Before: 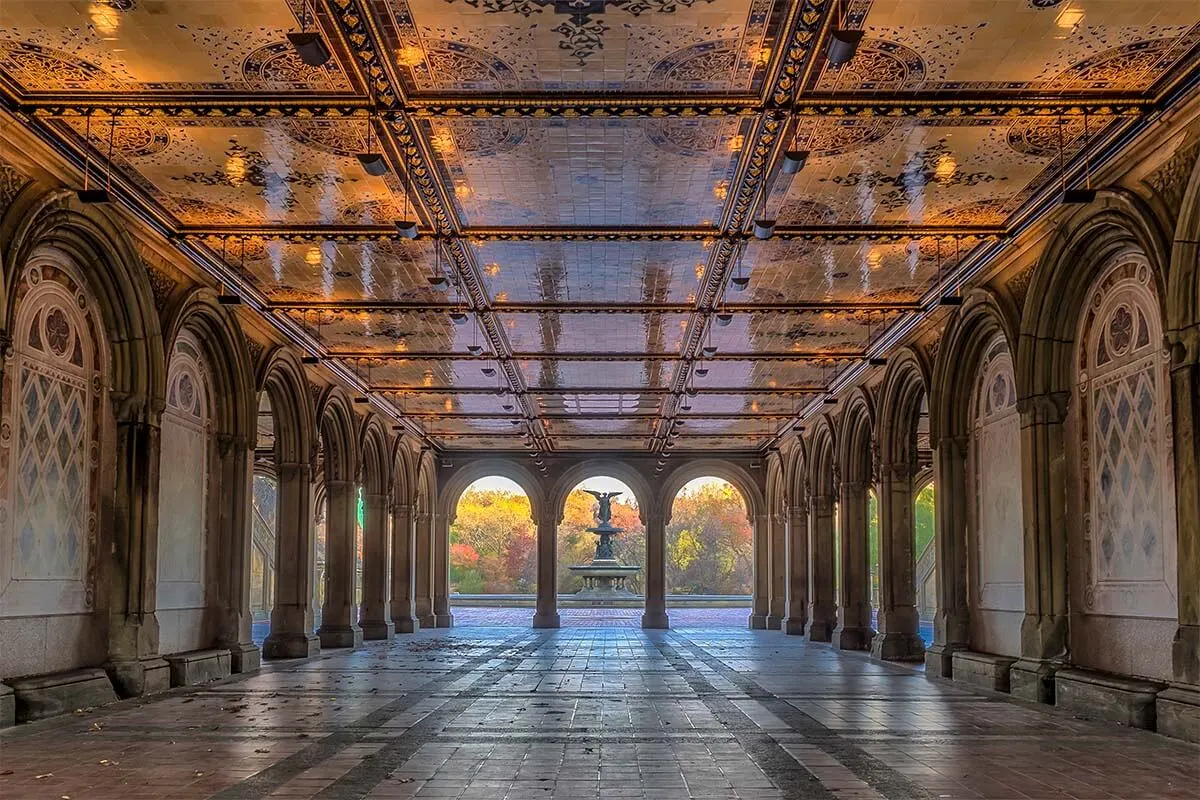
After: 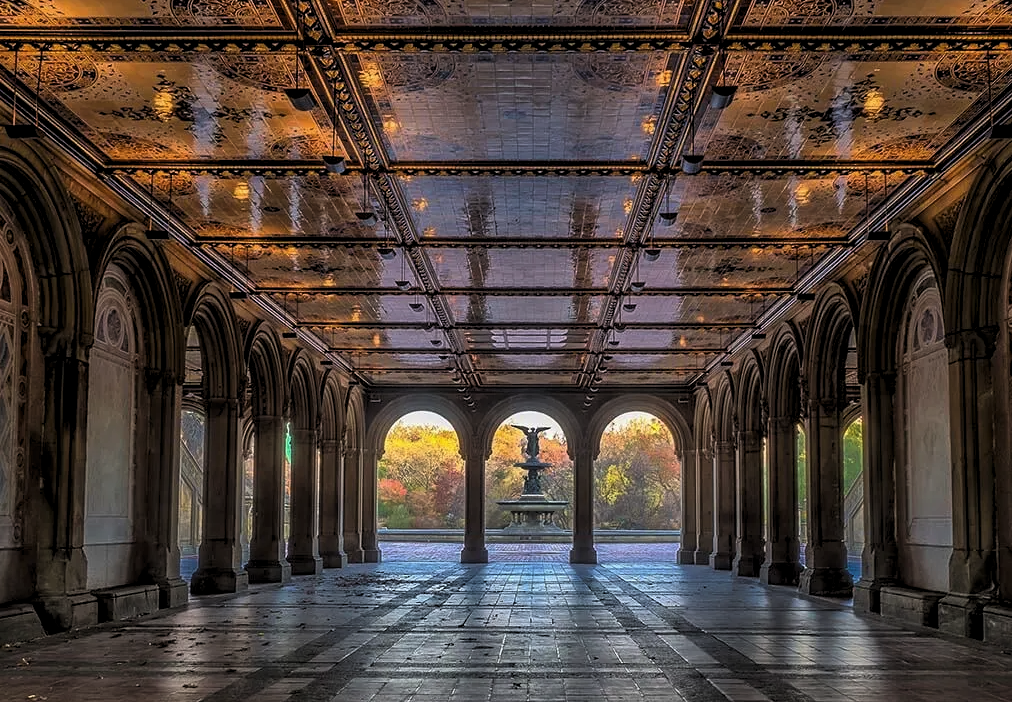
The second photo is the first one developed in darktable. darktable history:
crop: left 6.067%, top 8.17%, right 9.534%, bottom 4.068%
levels: levels [0.116, 0.574, 1]
tone curve: curves: ch0 [(0, 0.024) (0.119, 0.146) (0.474, 0.485) (0.718, 0.739) (0.817, 0.839) (1, 0.998)]; ch1 [(0, 0) (0.377, 0.416) (0.439, 0.451) (0.477, 0.485) (0.501, 0.503) (0.538, 0.544) (0.58, 0.613) (0.664, 0.7) (0.783, 0.804) (1, 1)]; ch2 [(0, 0) (0.38, 0.405) (0.463, 0.456) (0.498, 0.497) (0.524, 0.535) (0.578, 0.576) (0.648, 0.665) (1, 1)], color space Lab, linked channels, preserve colors none
